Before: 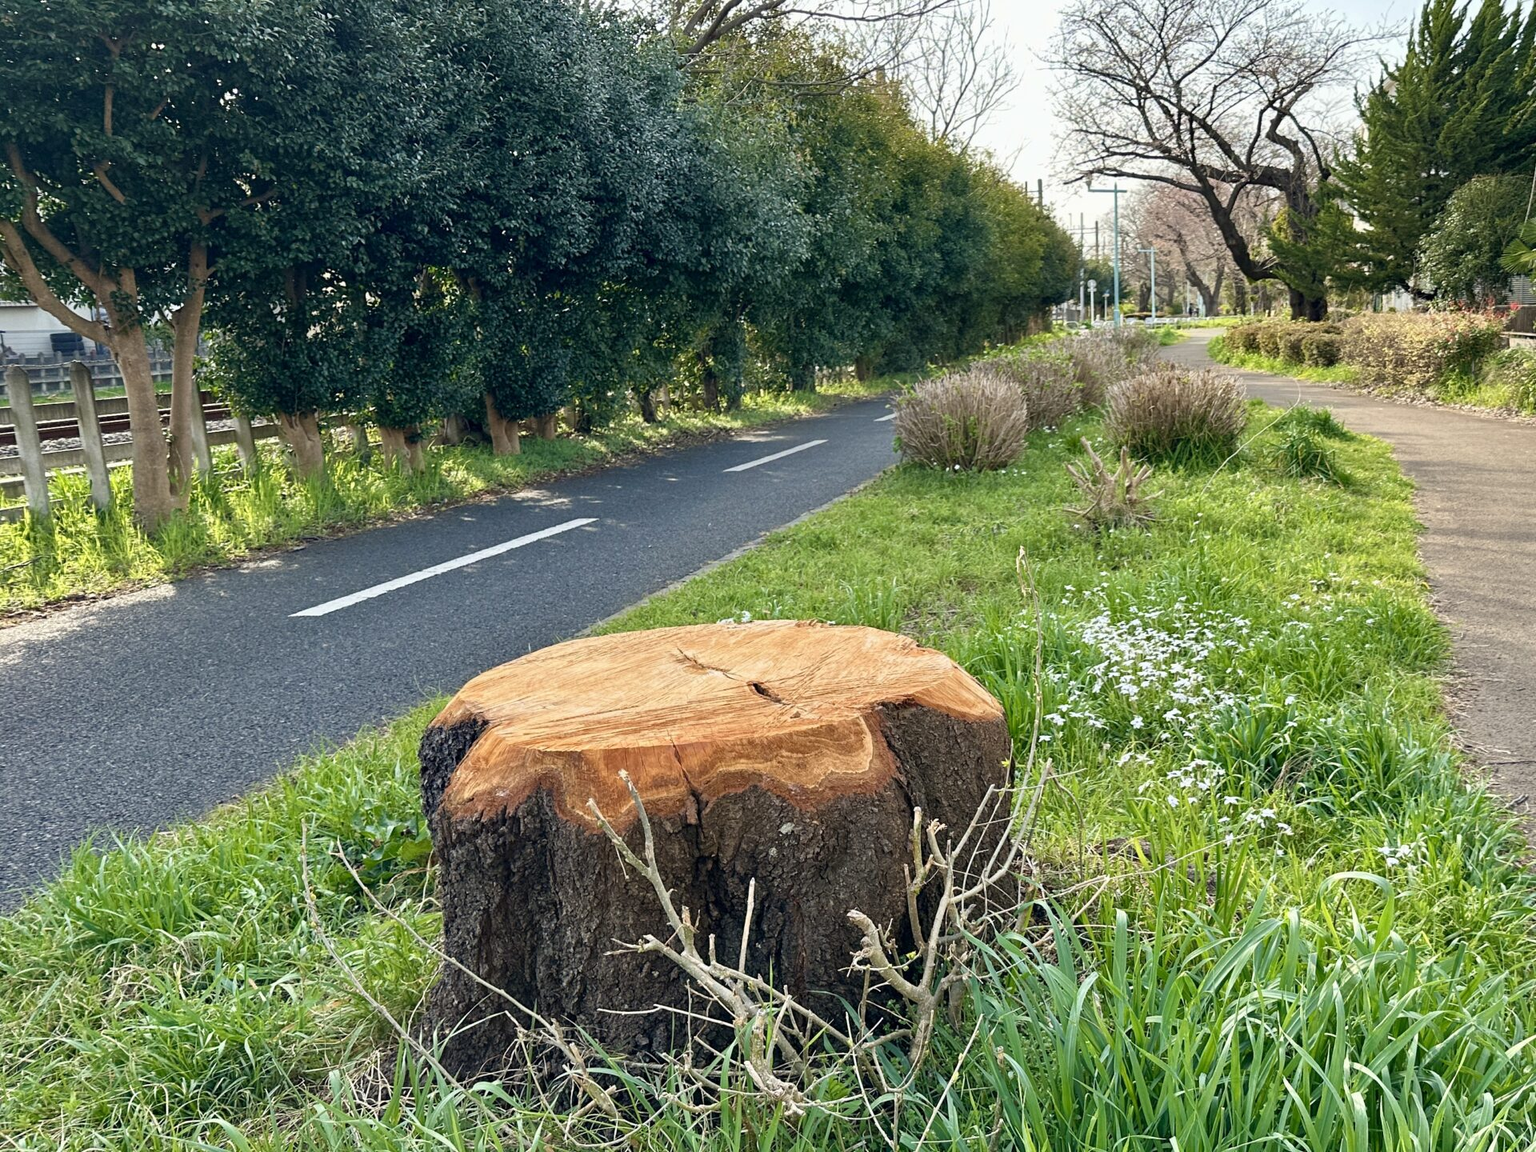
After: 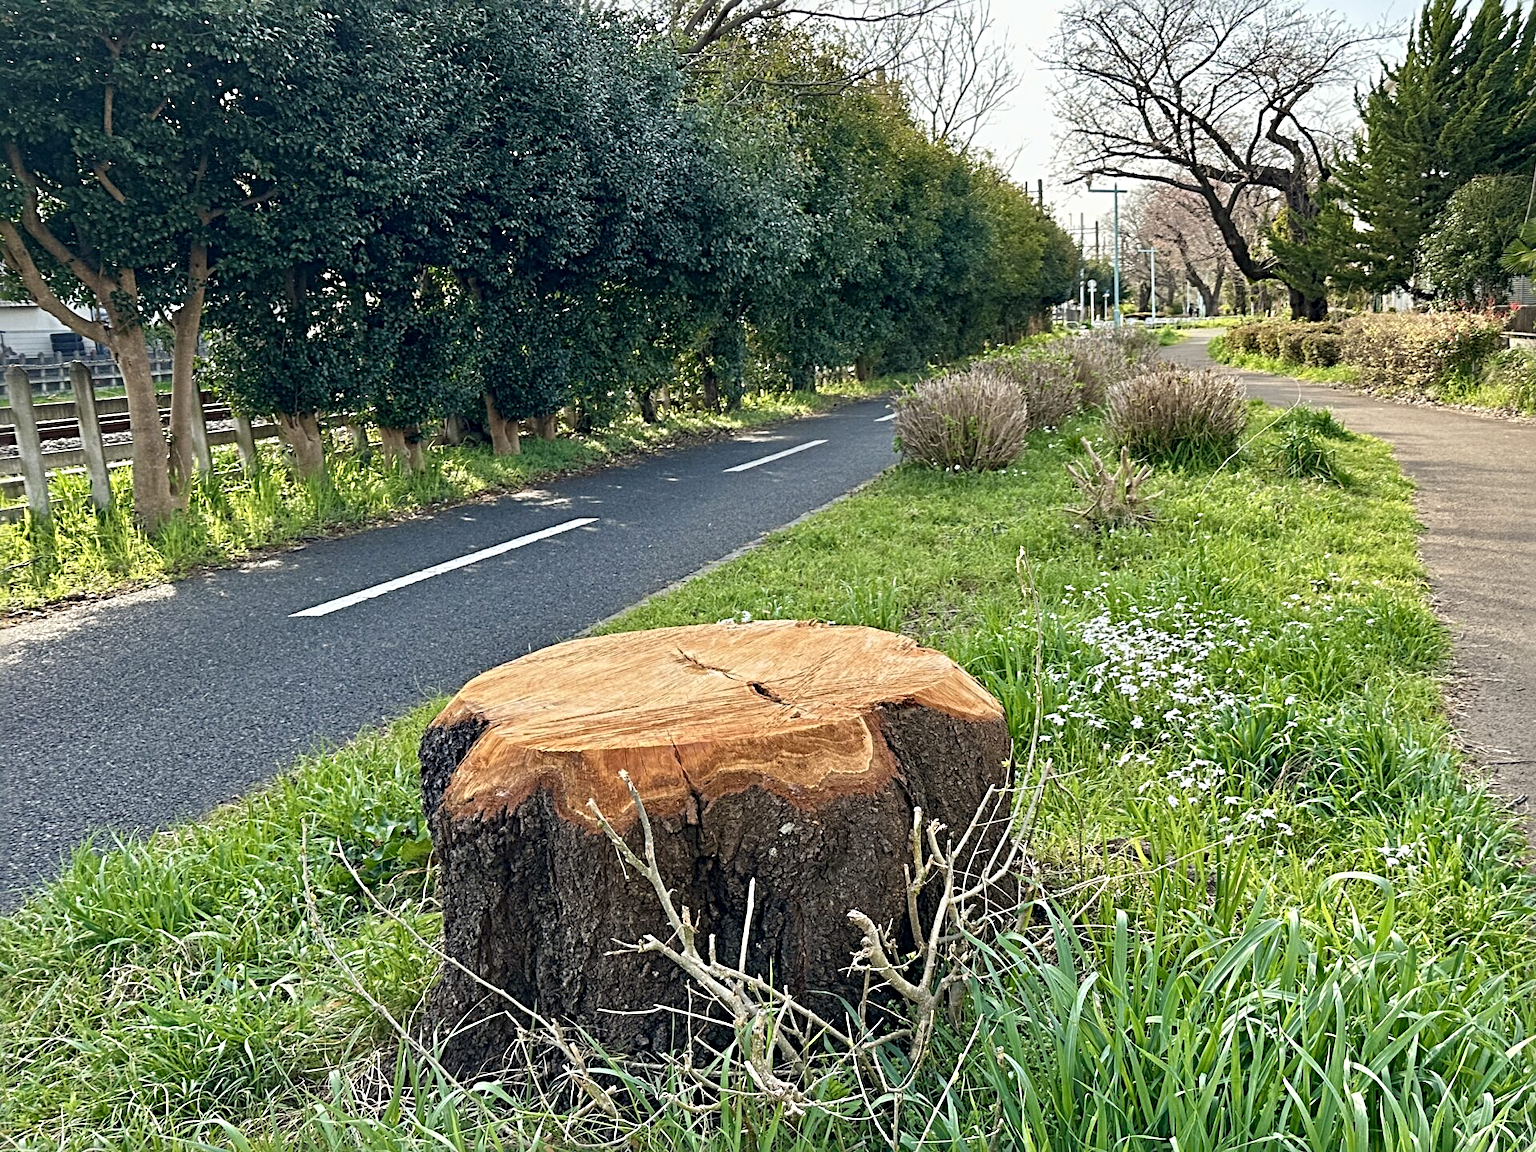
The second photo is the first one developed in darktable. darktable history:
sharpen: radius 4.912
